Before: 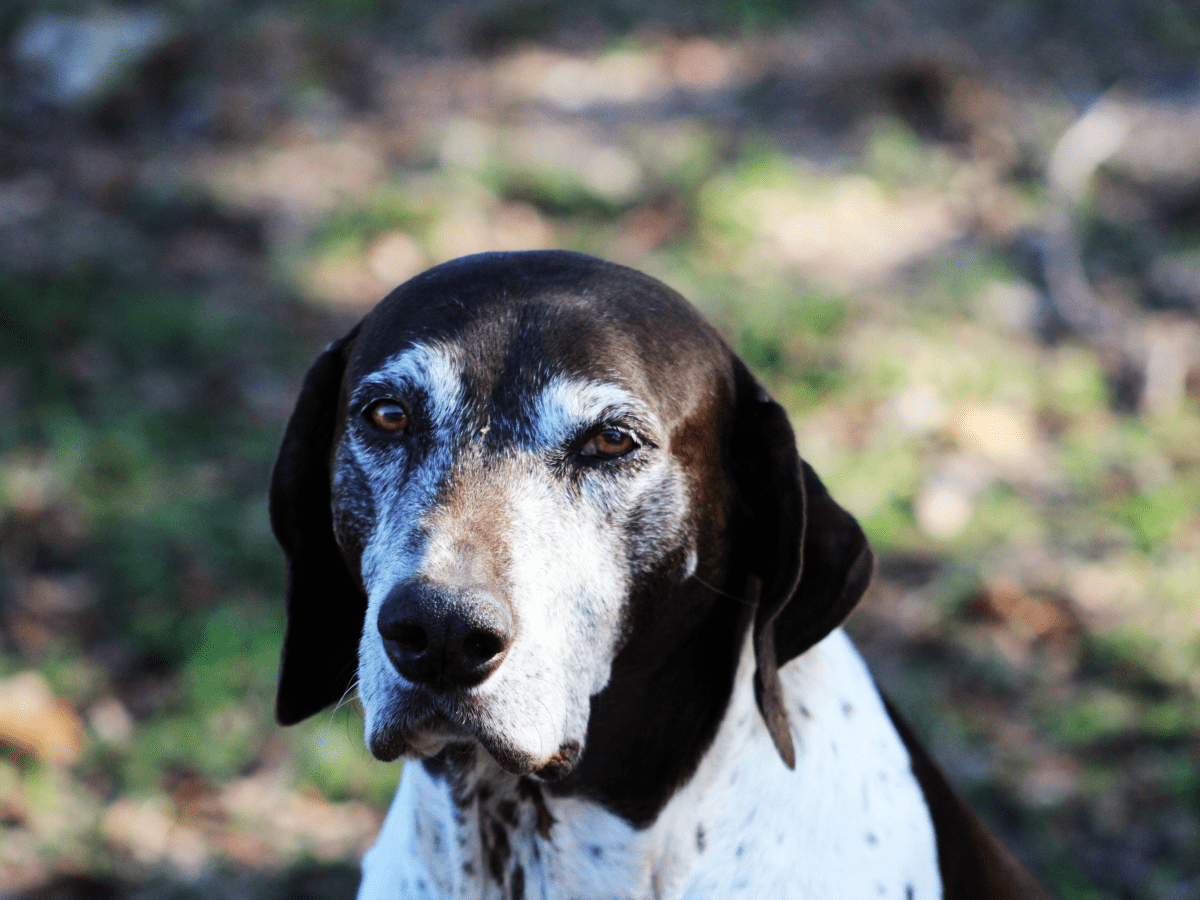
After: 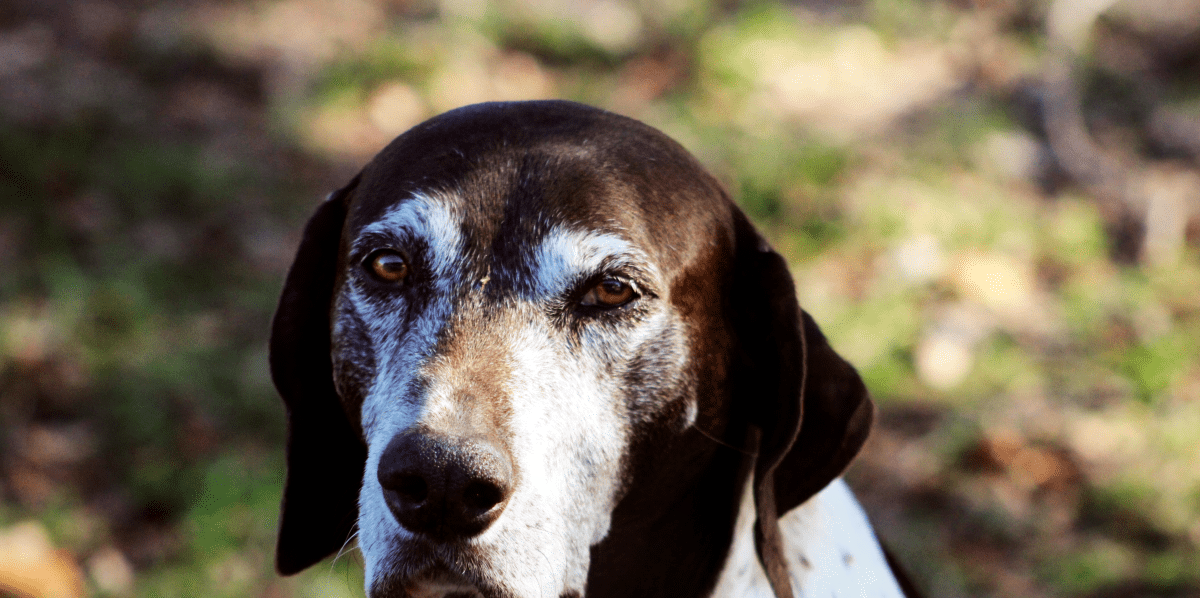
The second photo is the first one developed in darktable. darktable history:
local contrast: mode bilateral grid, contrast 20, coarseness 50, detail 120%, midtone range 0.2
color zones: curves: ch0 [(0.25, 0.5) (0.636, 0.25) (0.75, 0.5)]
tone equalizer: on, module defaults
crop: top 16.727%, bottom 16.727%
white balance: red 1, blue 1
rgb curve: curves: ch2 [(0, 0) (0.567, 0.512) (1, 1)], mode RGB, independent channels
rgb levels: mode RGB, independent channels, levels [[0, 0.5, 1], [0, 0.521, 1], [0, 0.536, 1]]
